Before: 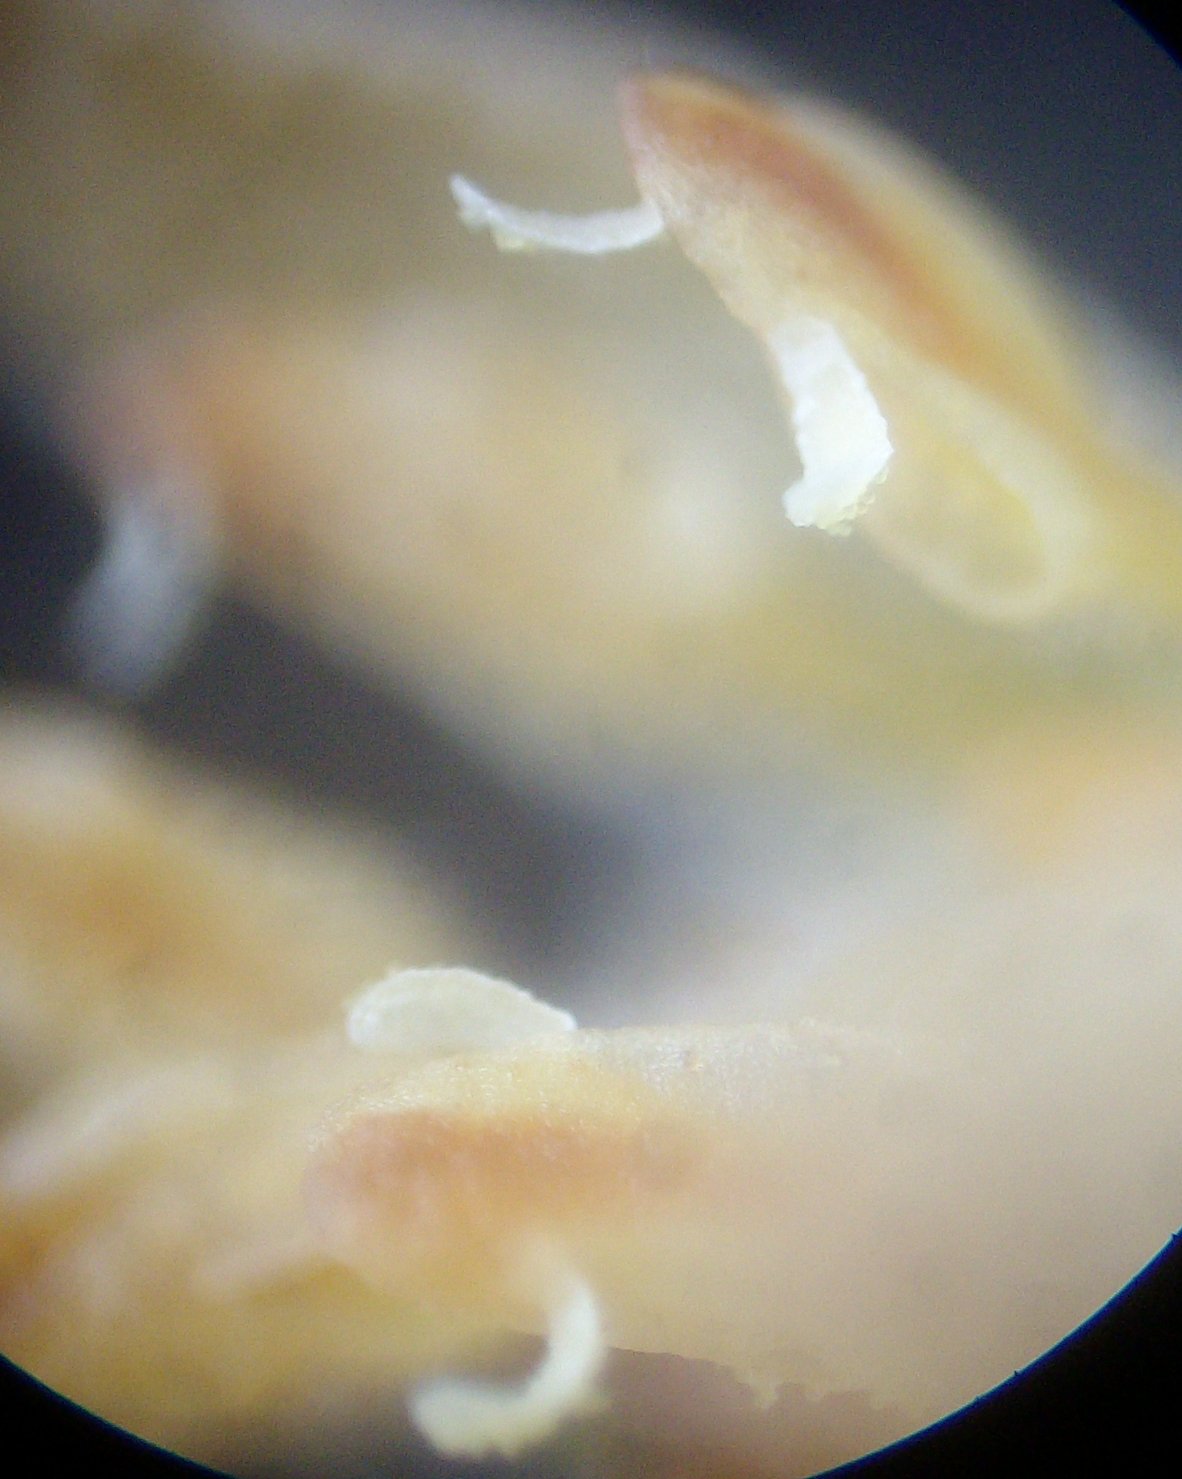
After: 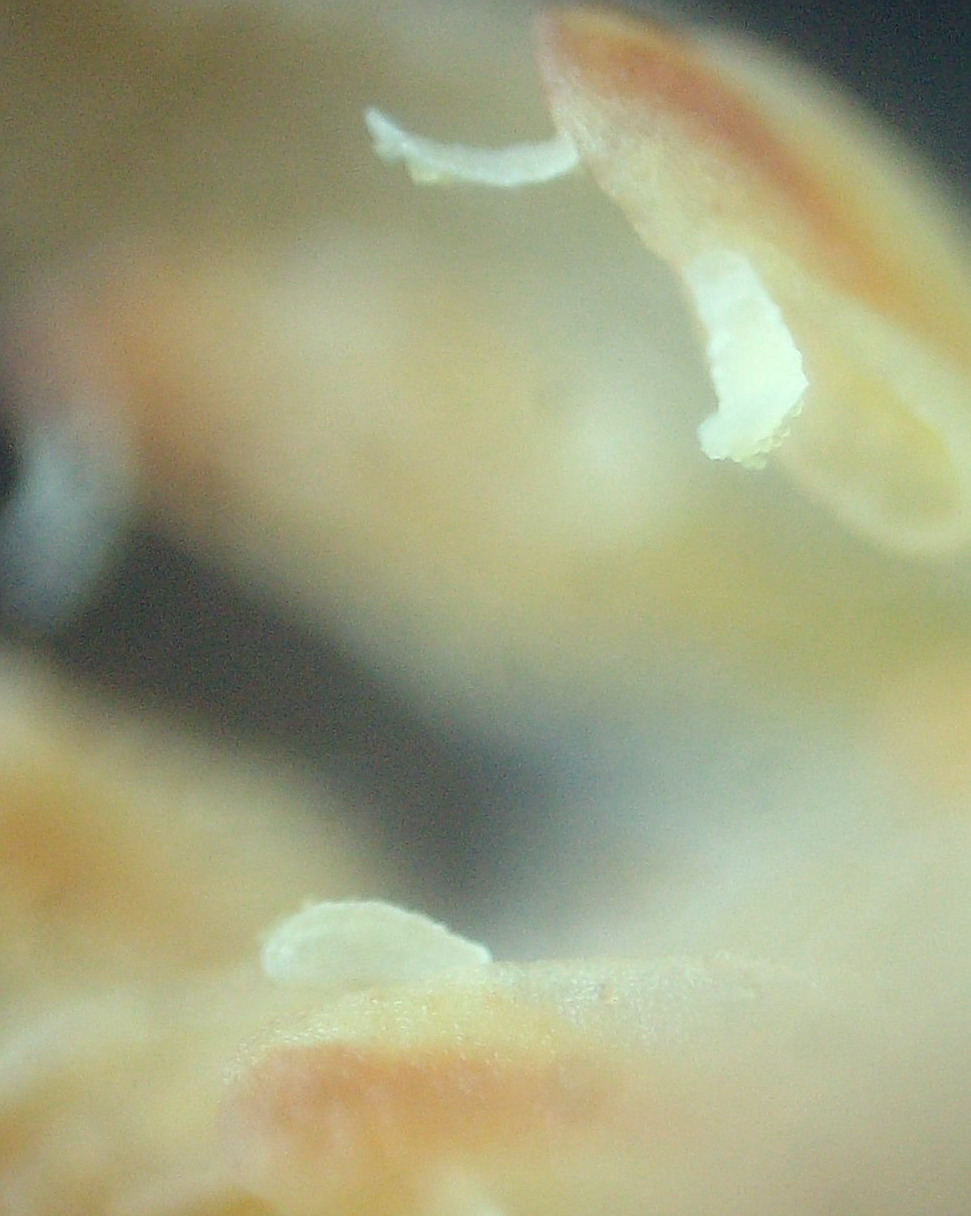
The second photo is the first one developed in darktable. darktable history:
crop and rotate: left 7.196%, top 4.574%, right 10.605%, bottom 13.178%
vibrance: vibrance 100%
white balance: red 1.08, blue 0.791
sharpen: on, module defaults
color correction: highlights a* -10.69, highlights b* -19.19
